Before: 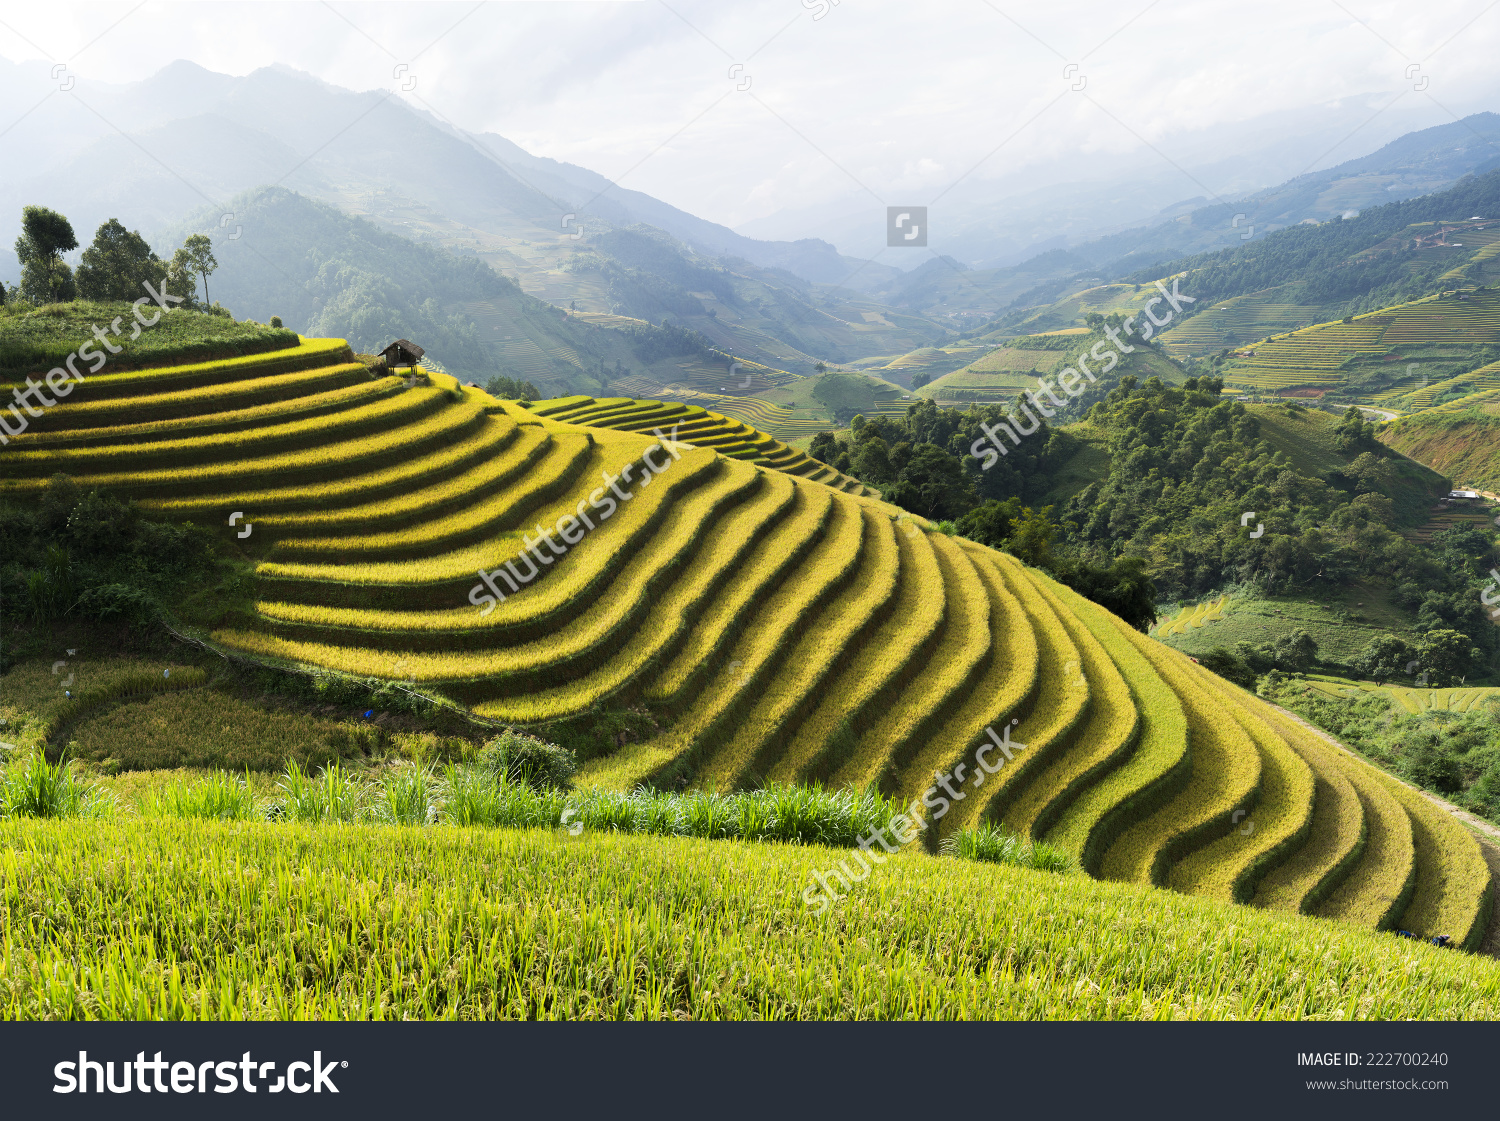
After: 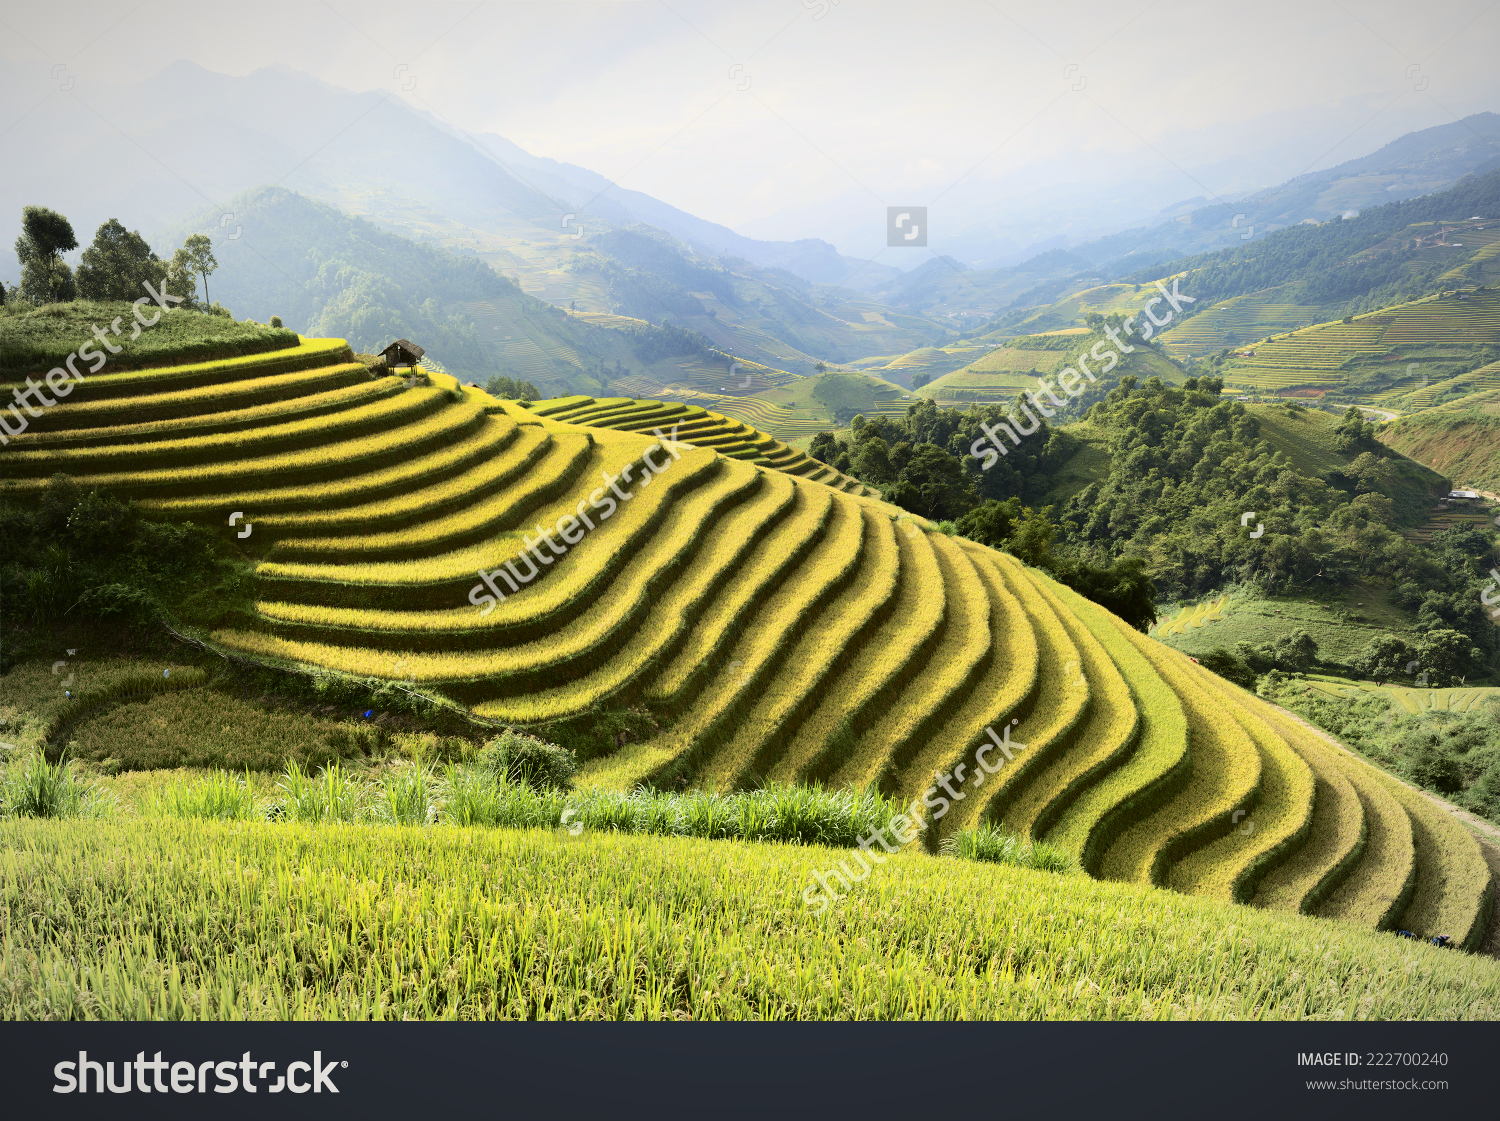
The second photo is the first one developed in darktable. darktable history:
levels: levels [0, 0.499, 1]
tone curve: curves: ch0 [(0, 0.021) (0.049, 0.044) (0.152, 0.14) (0.328, 0.377) (0.473, 0.543) (0.641, 0.705) (0.85, 0.894) (1, 0.969)]; ch1 [(0, 0) (0.302, 0.331) (0.427, 0.433) (0.472, 0.47) (0.502, 0.503) (0.527, 0.524) (0.564, 0.591) (0.602, 0.632) (0.677, 0.701) (0.859, 0.885) (1, 1)]; ch2 [(0, 0) (0.33, 0.301) (0.447, 0.44) (0.487, 0.496) (0.502, 0.516) (0.535, 0.563) (0.565, 0.6) (0.618, 0.629) (1, 1)], color space Lab, independent channels, preserve colors none
vignetting: fall-off radius 70%, automatic ratio true
